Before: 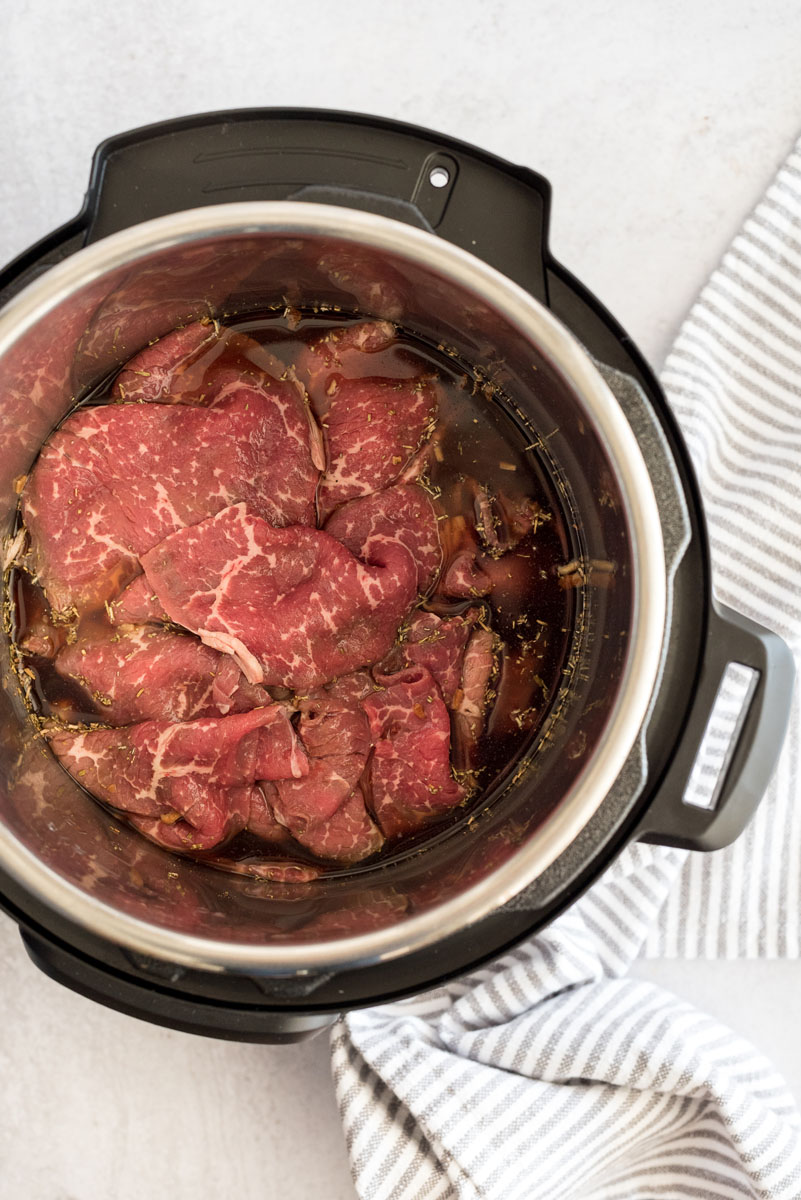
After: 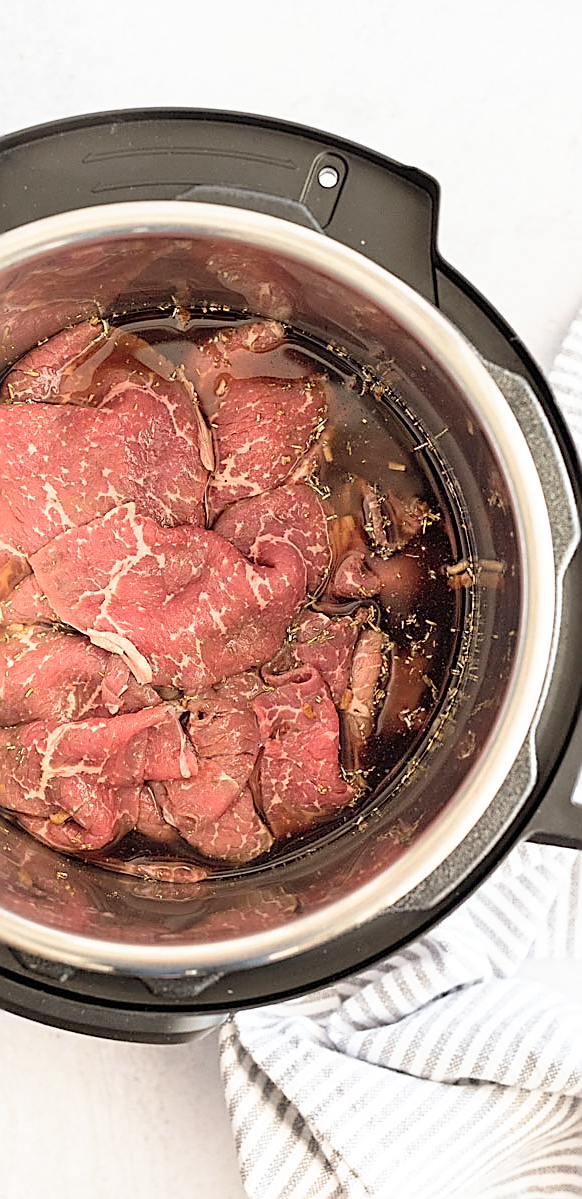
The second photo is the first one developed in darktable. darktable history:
crop: left 13.918%, right 13.388%
sharpen: radius 1.653, amount 1.28
contrast brightness saturation: brightness 0.149
tone curve: curves: ch0 [(0, 0) (0.389, 0.458) (0.745, 0.82) (0.849, 0.917) (0.919, 0.969) (1, 1)]; ch1 [(0, 0) (0.437, 0.404) (0.5, 0.5) (0.529, 0.55) (0.58, 0.6) (0.616, 0.649) (1, 1)]; ch2 [(0, 0) (0.442, 0.428) (0.5, 0.5) (0.525, 0.543) (0.585, 0.62) (1, 1)], preserve colors none
